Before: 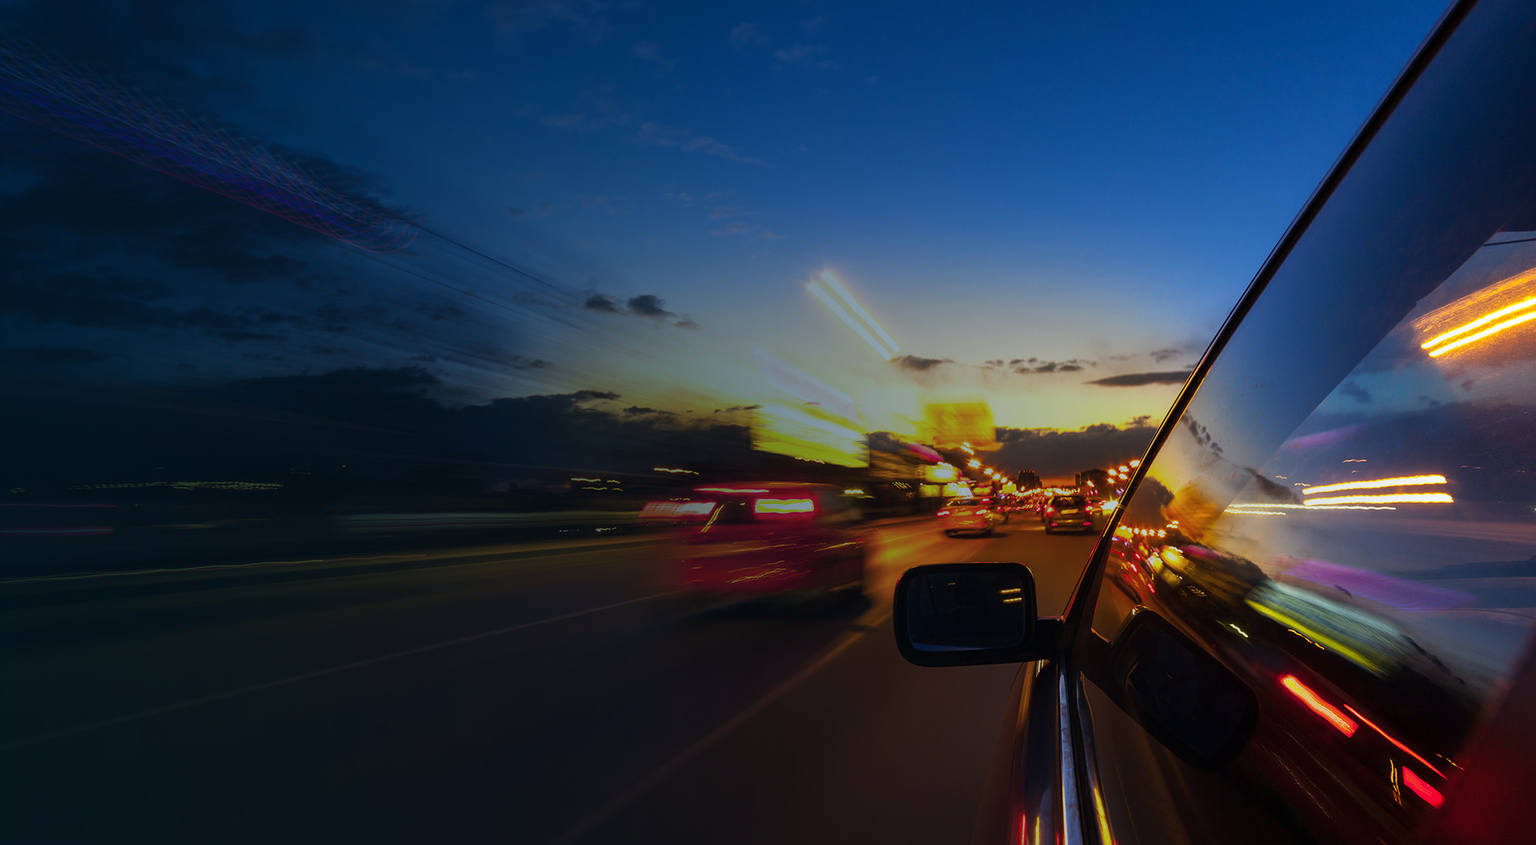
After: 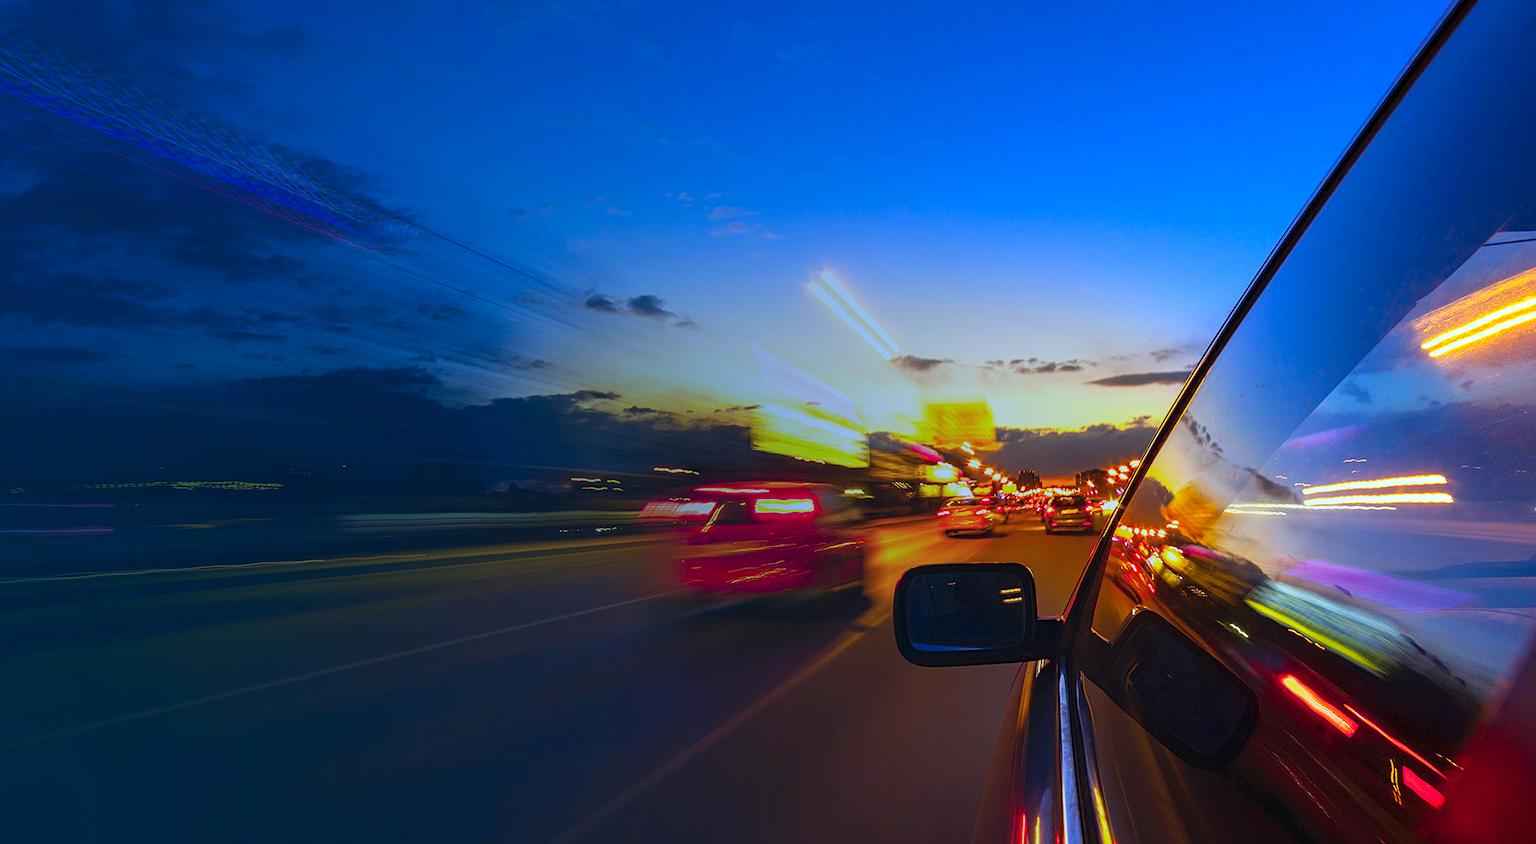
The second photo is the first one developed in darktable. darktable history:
contrast brightness saturation: contrast 0.1, brightness 0.03, saturation 0.09
white balance: red 0.948, green 1.02, blue 1.176
levels: levels [0, 0.43, 0.984]
contrast equalizer: y [[0.5, 0.5, 0.5, 0.512, 0.552, 0.62], [0.5 ×6], [0.5 ×4, 0.504, 0.553], [0 ×6], [0 ×6]]
